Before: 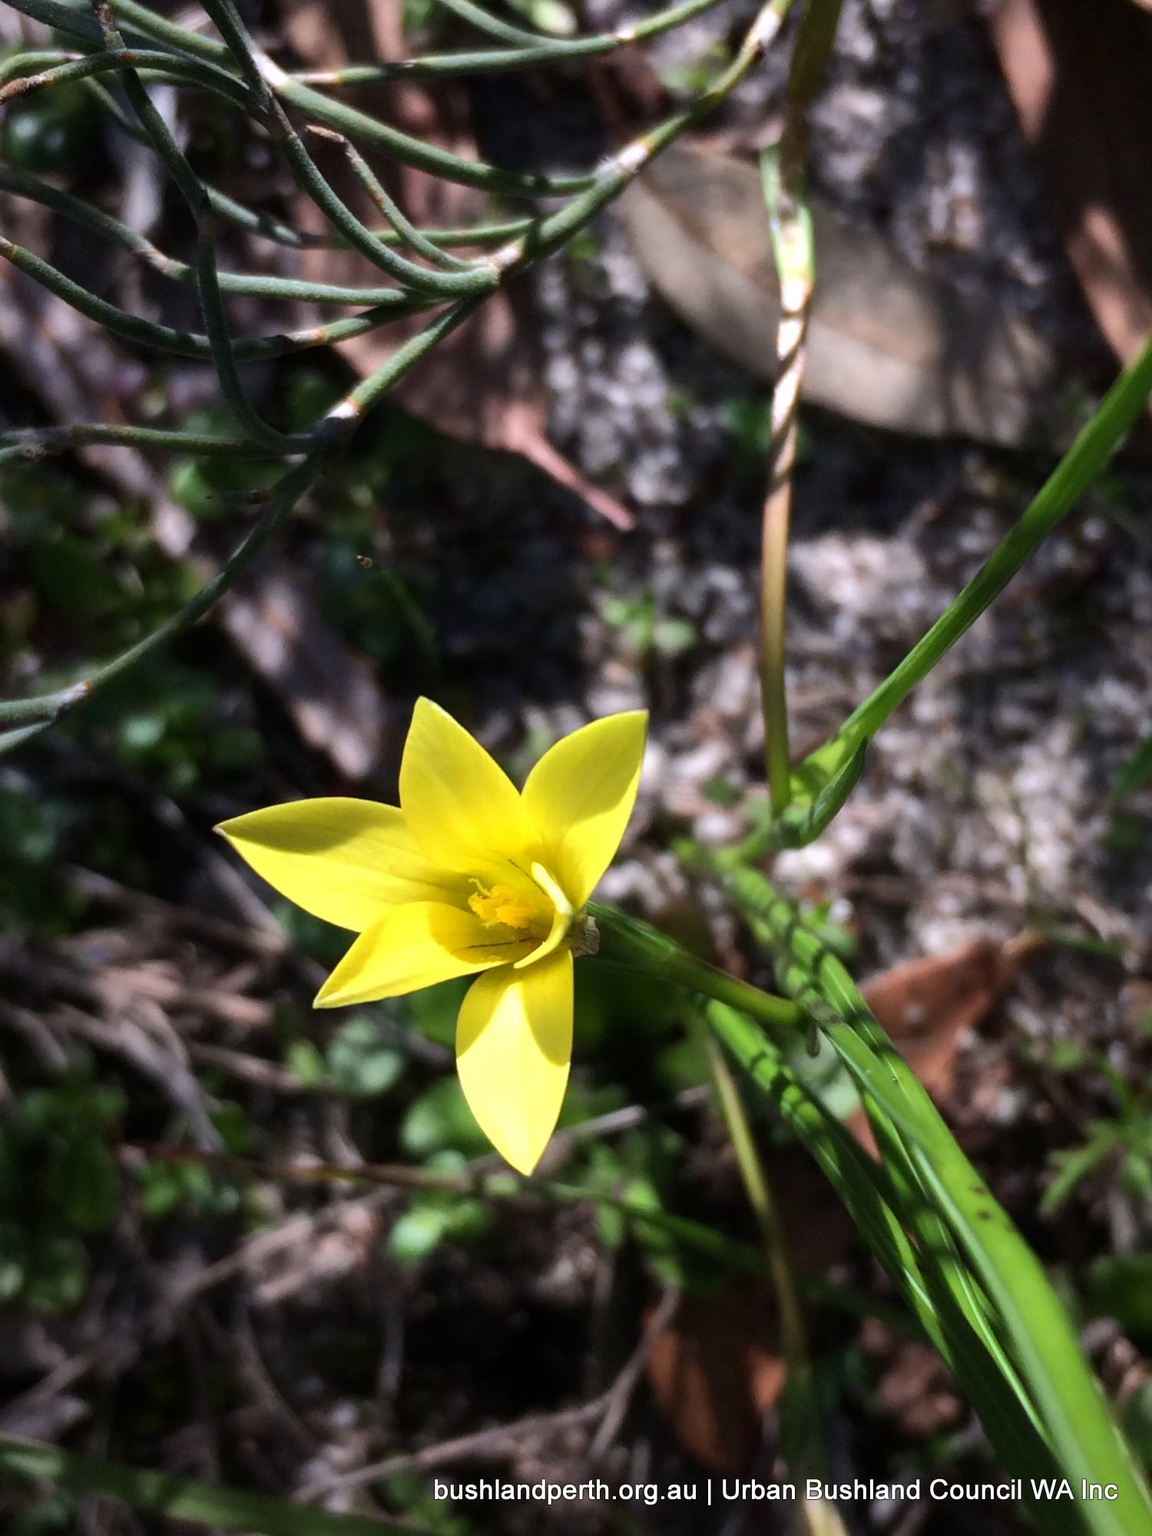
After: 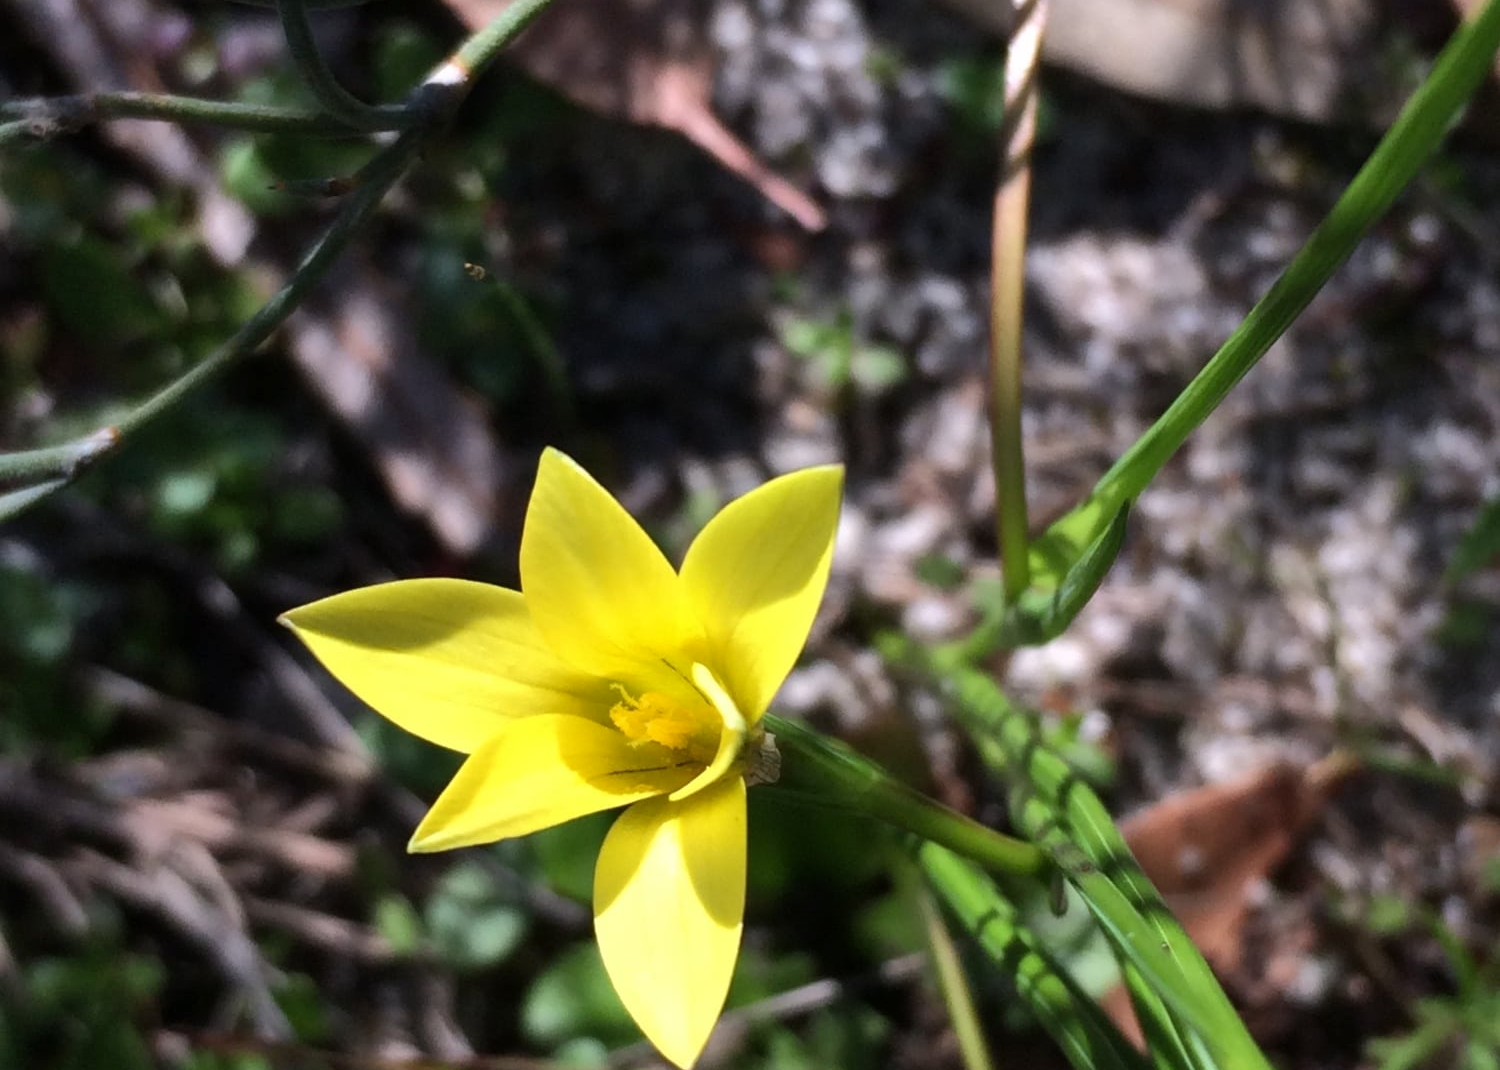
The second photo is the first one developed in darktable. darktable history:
crop and rotate: top 23.043%, bottom 23.437%
shadows and highlights: radius 125.46, shadows 30.51, highlights -30.51, low approximation 0.01, soften with gaussian
